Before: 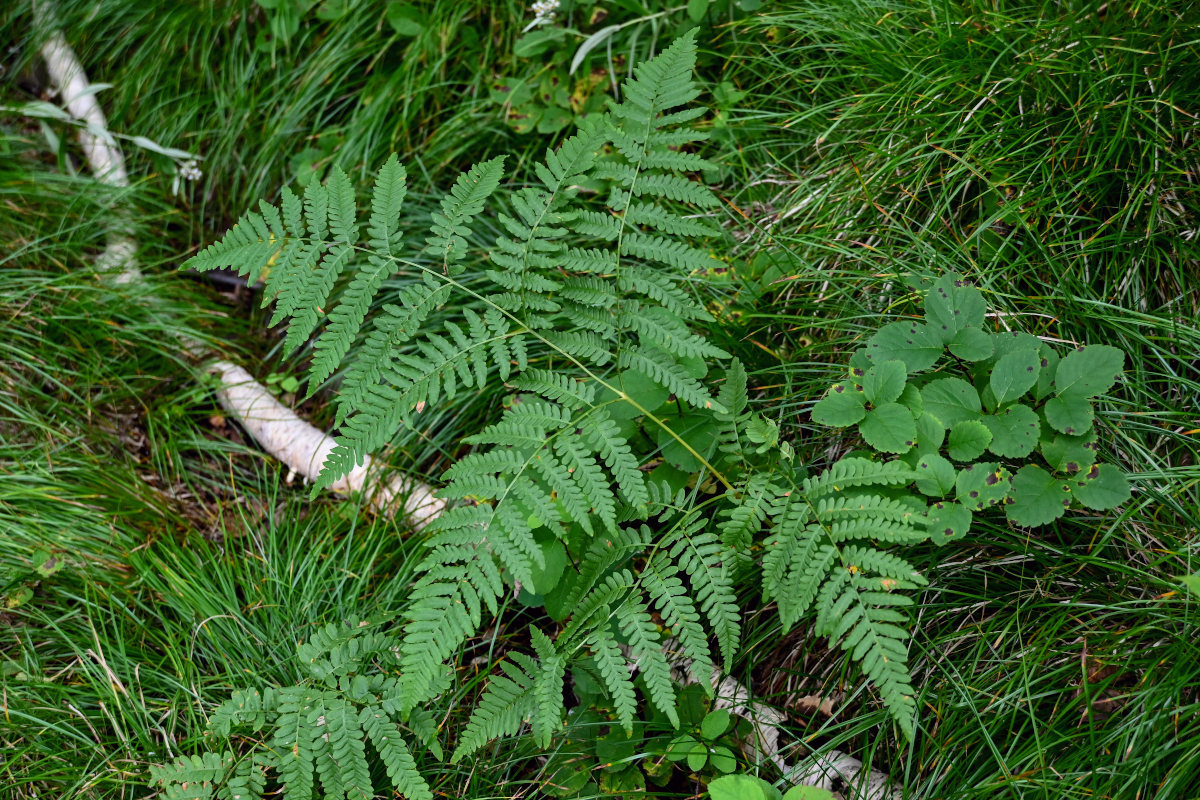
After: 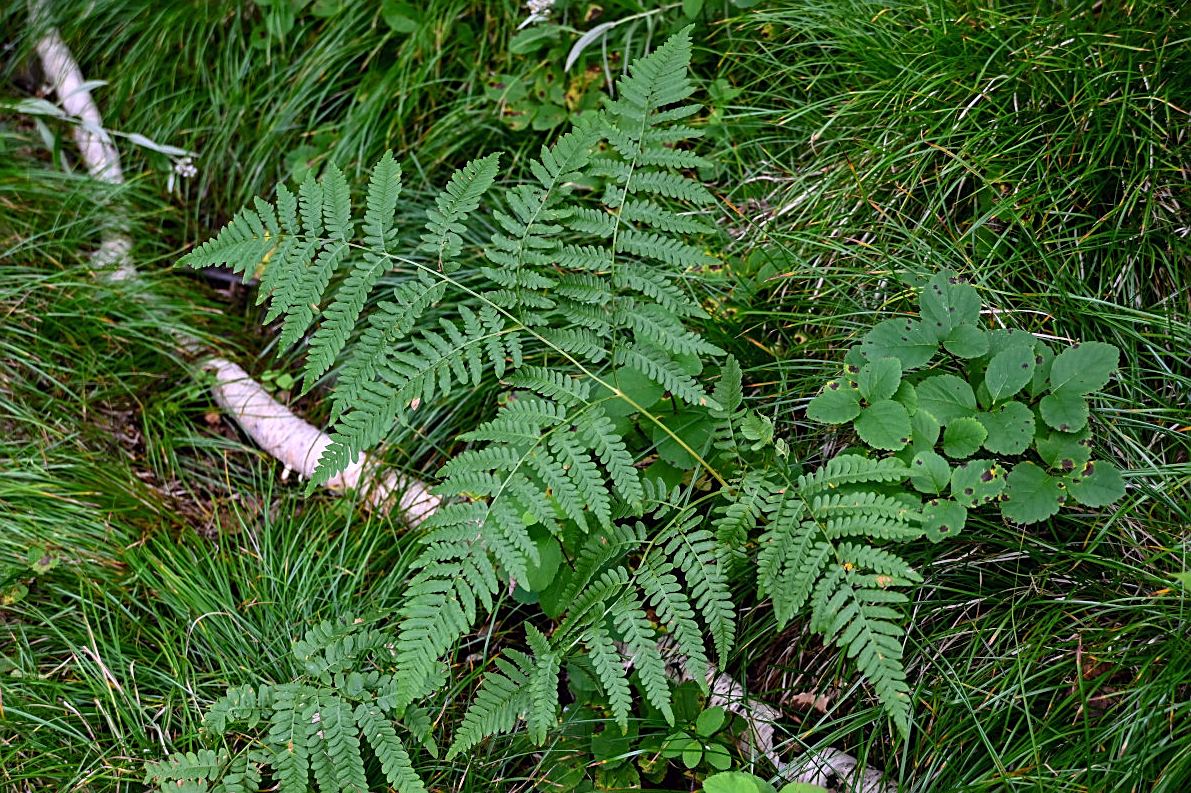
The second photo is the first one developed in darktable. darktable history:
crop: left 0.434%, top 0.485%, right 0.244%, bottom 0.386%
sharpen: on, module defaults
white balance: red 1.066, blue 1.119
